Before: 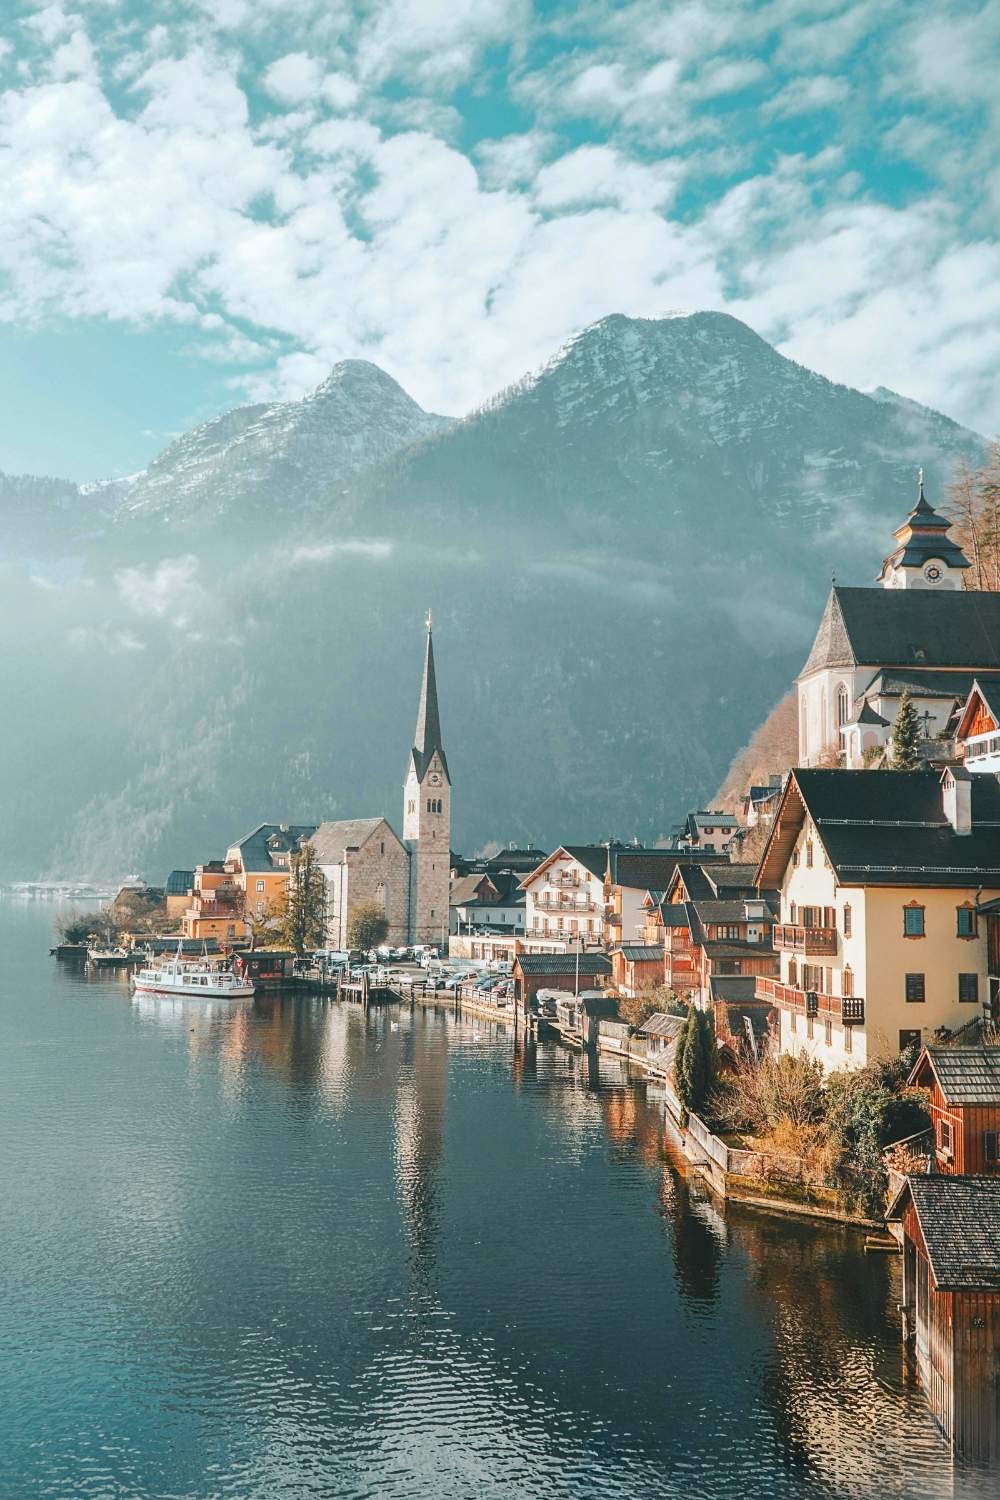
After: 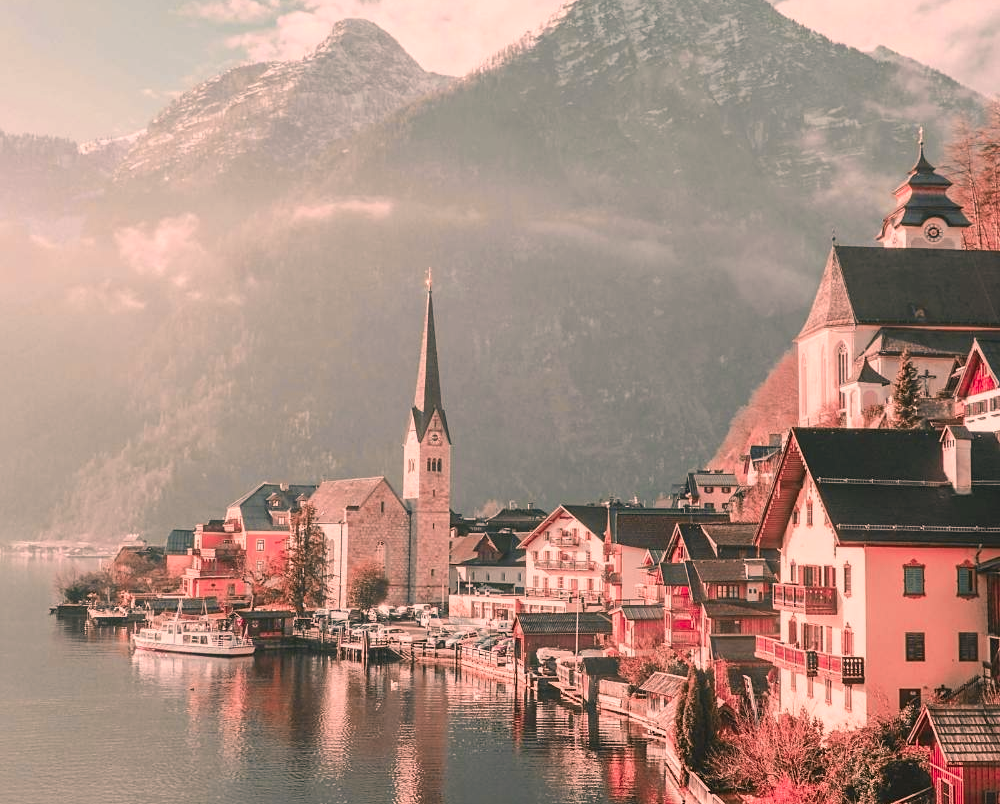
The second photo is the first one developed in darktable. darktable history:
color zones: curves: ch2 [(0, 0.488) (0.143, 0.417) (0.286, 0.212) (0.429, 0.179) (0.571, 0.154) (0.714, 0.415) (0.857, 0.495) (1, 0.488)]
crop and rotate: top 22.752%, bottom 23.609%
color correction: highlights a* 22.28, highlights b* 21.98
